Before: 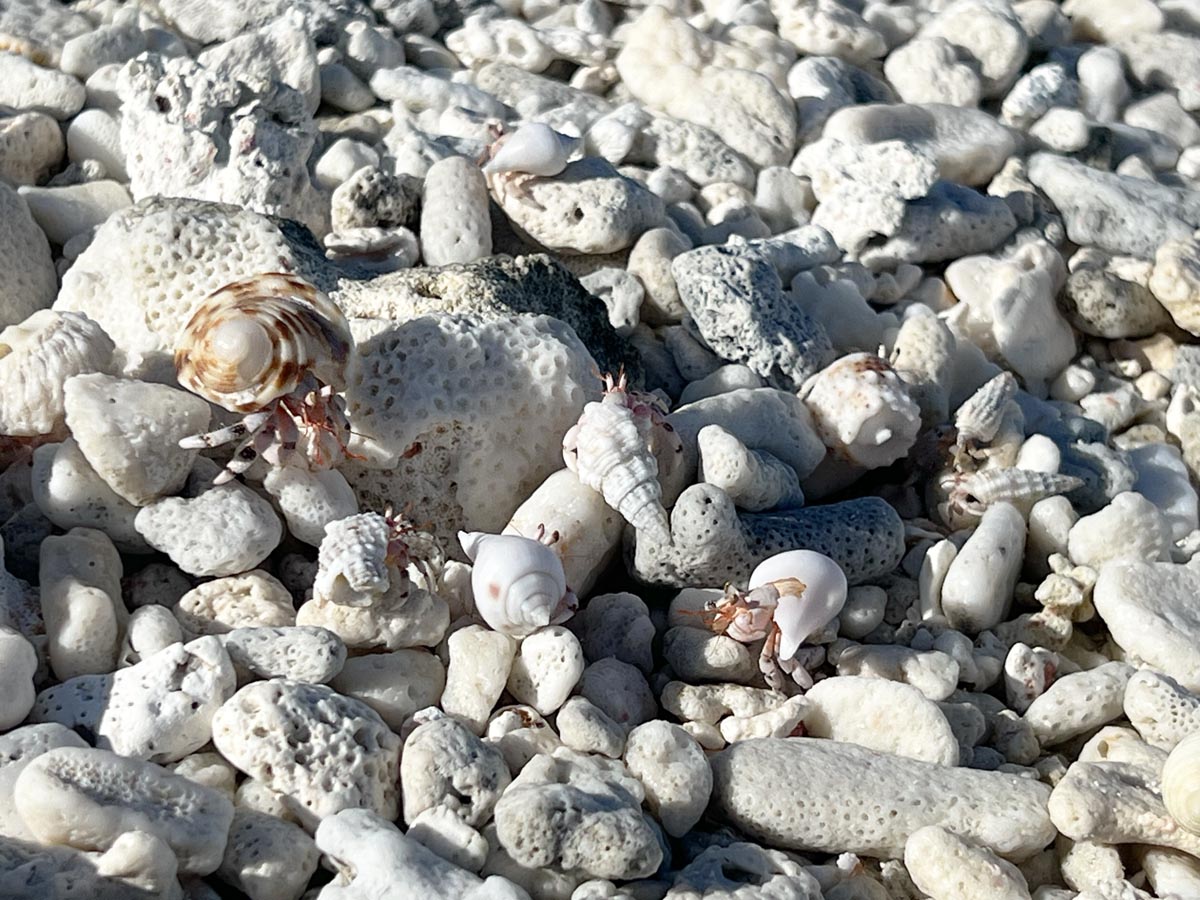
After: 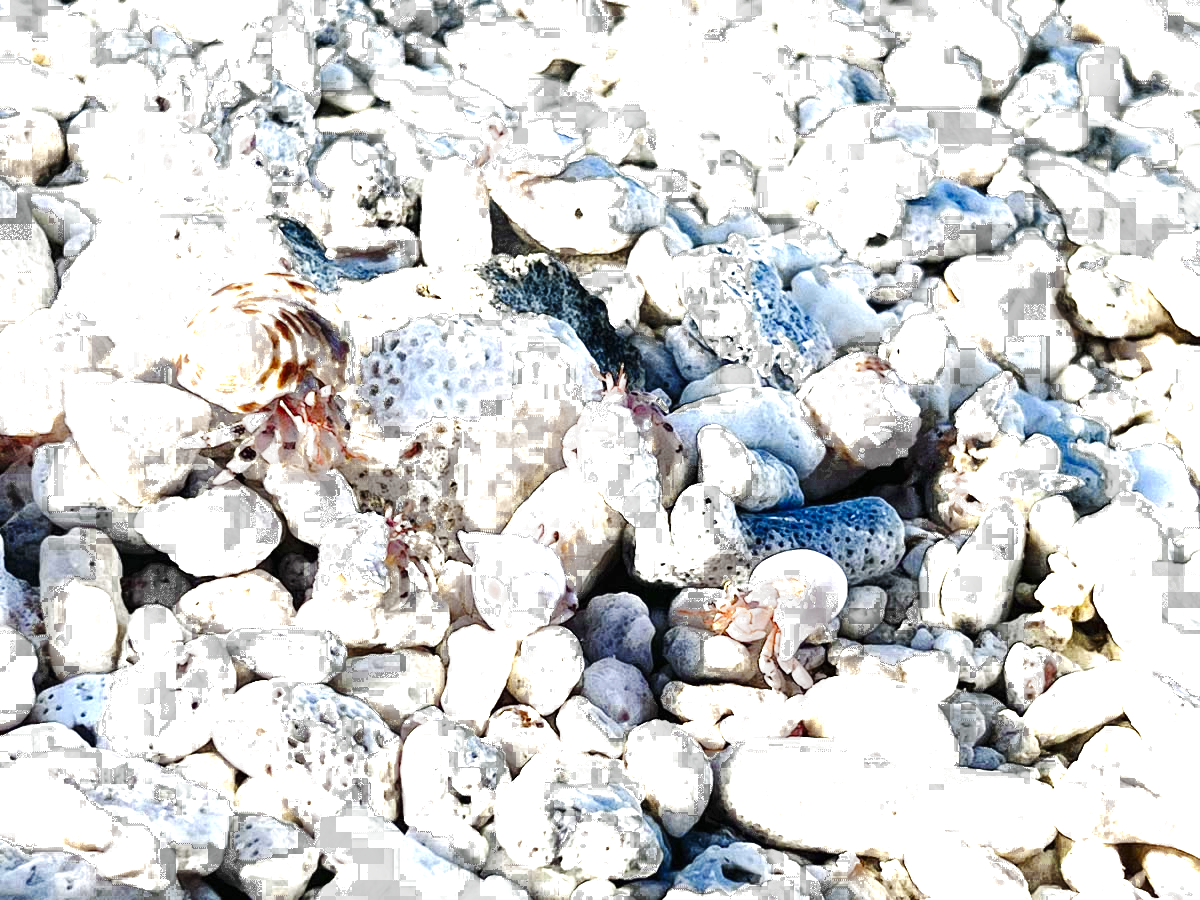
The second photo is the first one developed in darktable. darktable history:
color zones: curves: ch0 [(0, 0.485) (0.178, 0.476) (0.261, 0.623) (0.411, 0.403) (0.708, 0.603) (0.934, 0.412)]; ch1 [(0.003, 0.485) (0.149, 0.496) (0.229, 0.584) (0.326, 0.551) (0.484, 0.262) (0.757, 0.643)], process mode strong
base curve: curves: ch0 [(0, 0) (0.028, 0.03) (0.121, 0.232) (0.46, 0.748) (0.859, 0.968) (1, 1)], preserve colors none
exposure: black level correction 0, exposure 1 EV, compensate exposure bias true, compensate highlight preservation false
